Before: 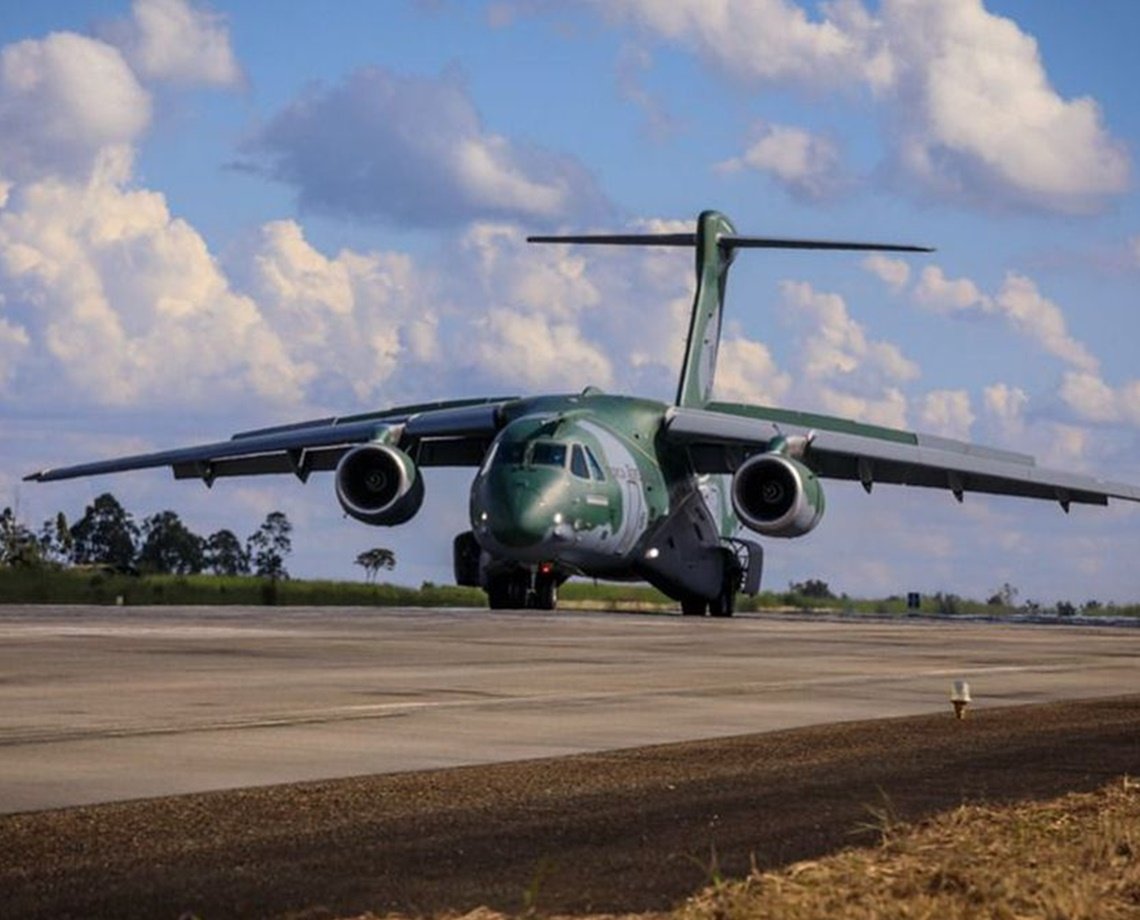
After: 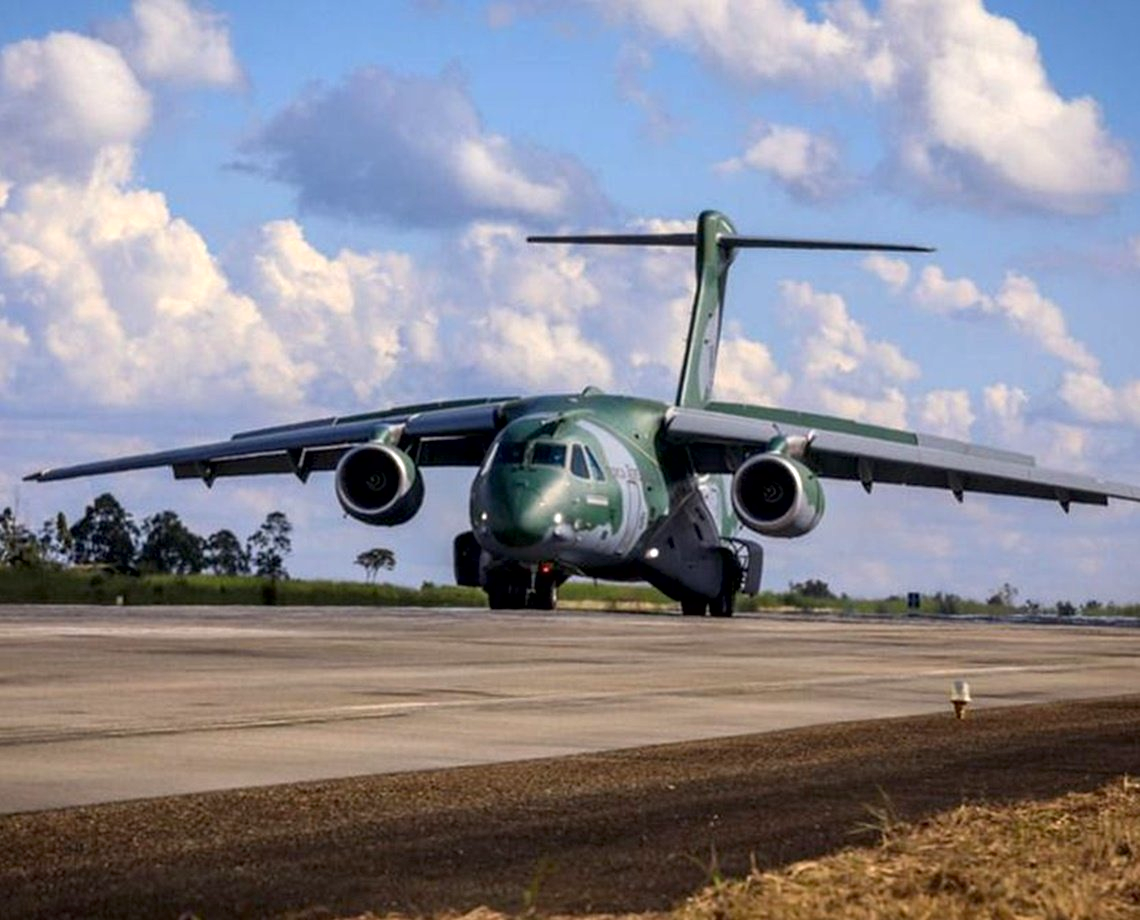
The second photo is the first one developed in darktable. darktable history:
local contrast: mode bilateral grid, contrast 20, coarseness 49, detail 119%, midtone range 0.2
exposure: black level correction 0.003, exposure 0.387 EV, compensate highlight preservation false
